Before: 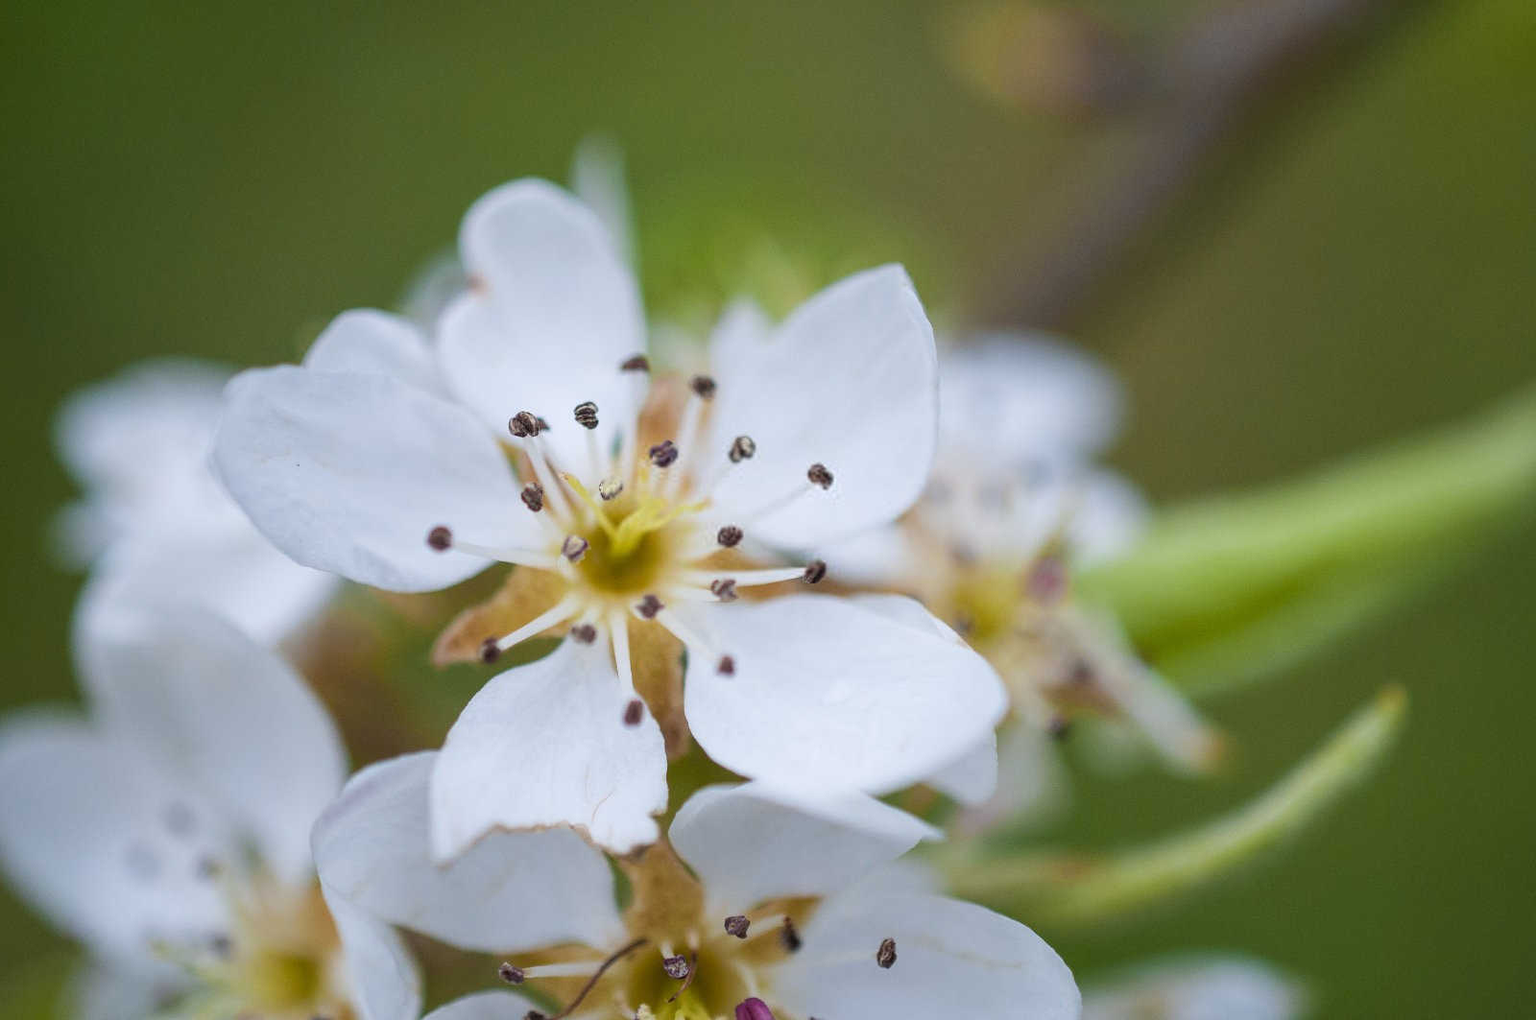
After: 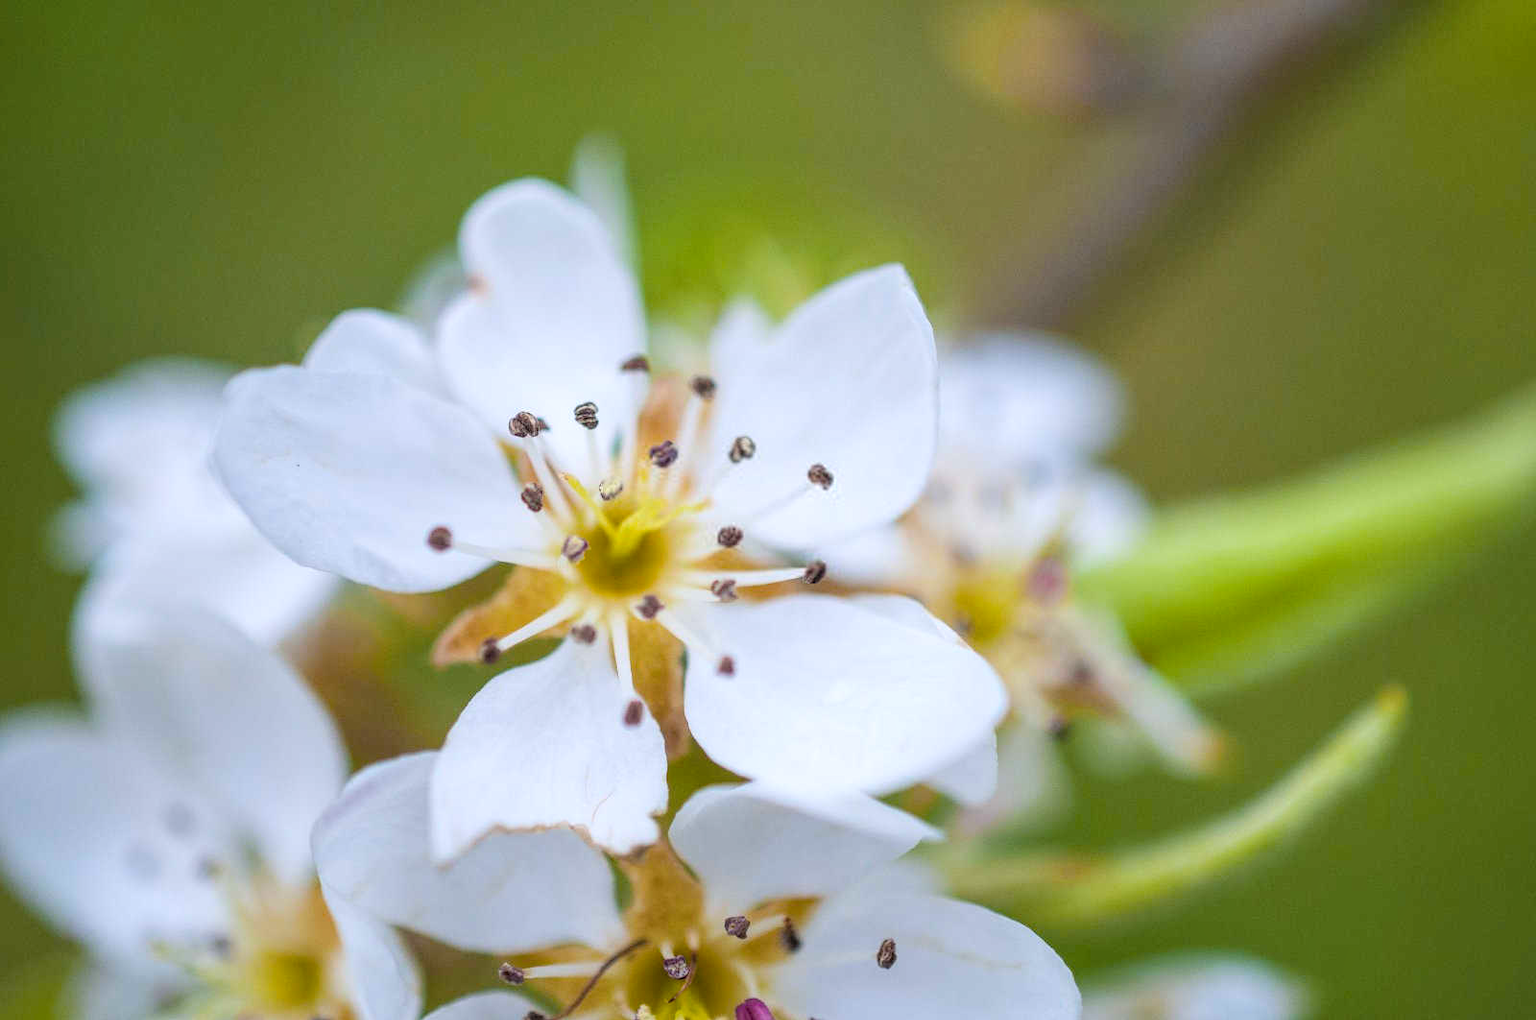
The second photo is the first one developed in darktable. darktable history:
exposure: exposure 0.014 EV, compensate highlight preservation false
contrast brightness saturation: brightness 0.15
local contrast: on, module defaults
color balance rgb: perceptual saturation grading › global saturation 20%, global vibrance 20%
rotate and perspective: automatic cropping original format, crop left 0, crop top 0
